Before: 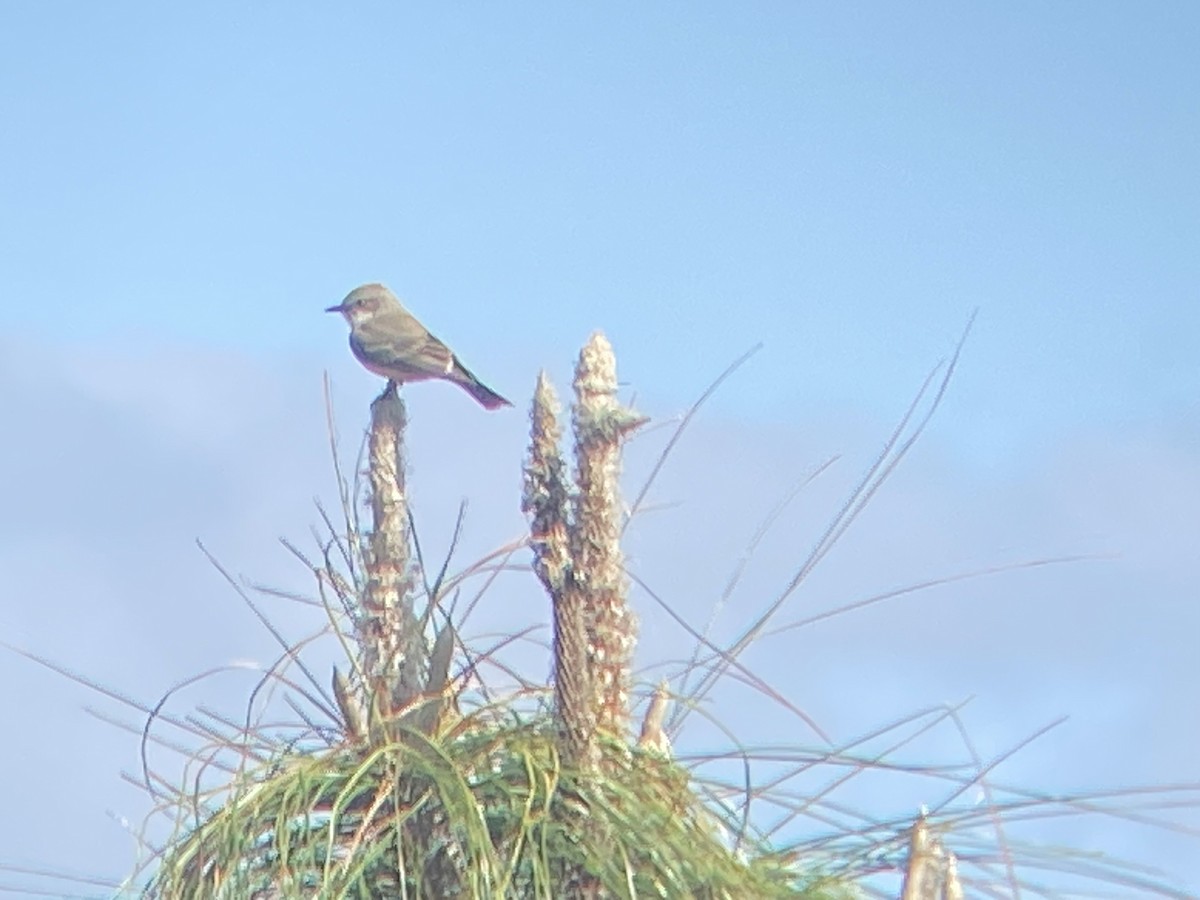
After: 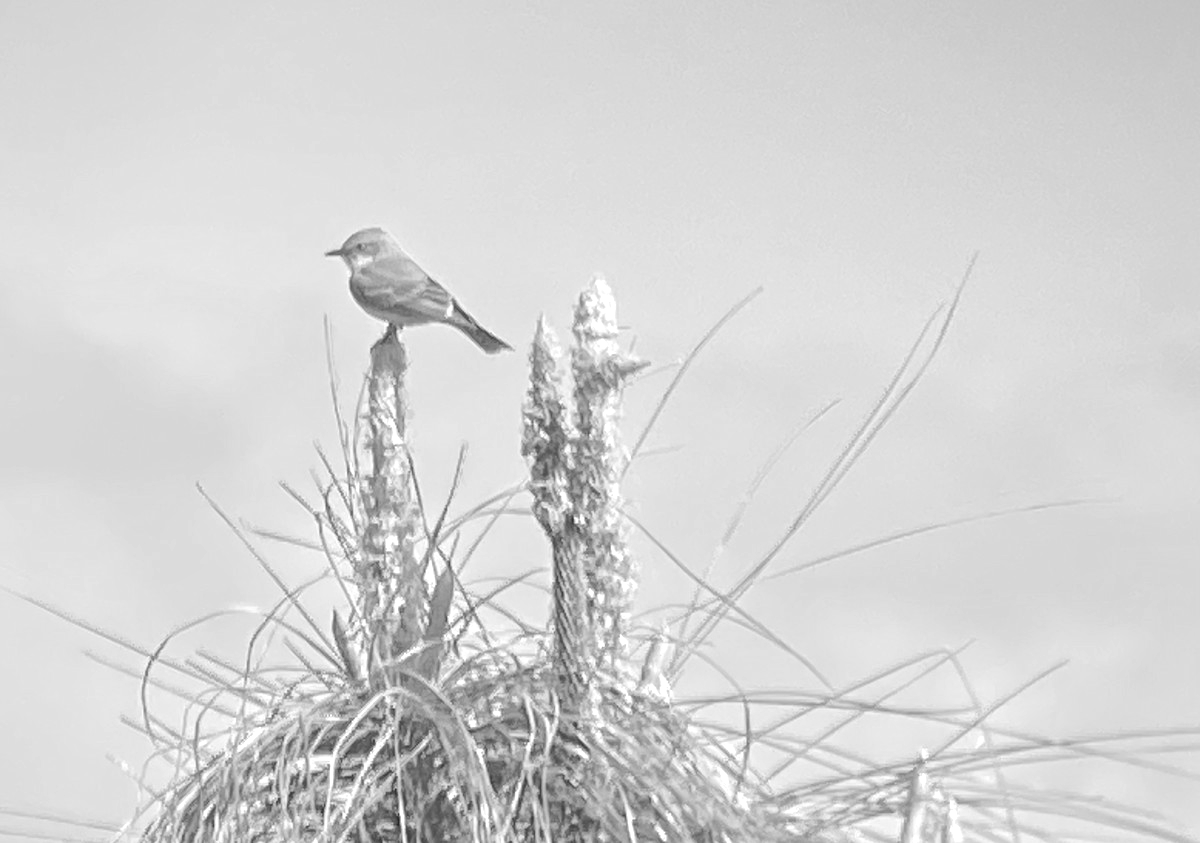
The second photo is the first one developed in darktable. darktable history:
tone equalizer: -8 EV -0.417 EV, -7 EV -0.389 EV, -6 EV -0.333 EV, -5 EV -0.222 EV, -3 EV 0.222 EV, -2 EV 0.333 EV, -1 EV 0.389 EV, +0 EV 0.417 EV, edges refinement/feathering 500, mask exposure compensation -1.57 EV, preserve details no
monochrome: a -6.99, b 35.61, size 1.4
crop and rotate: top 6.25%
